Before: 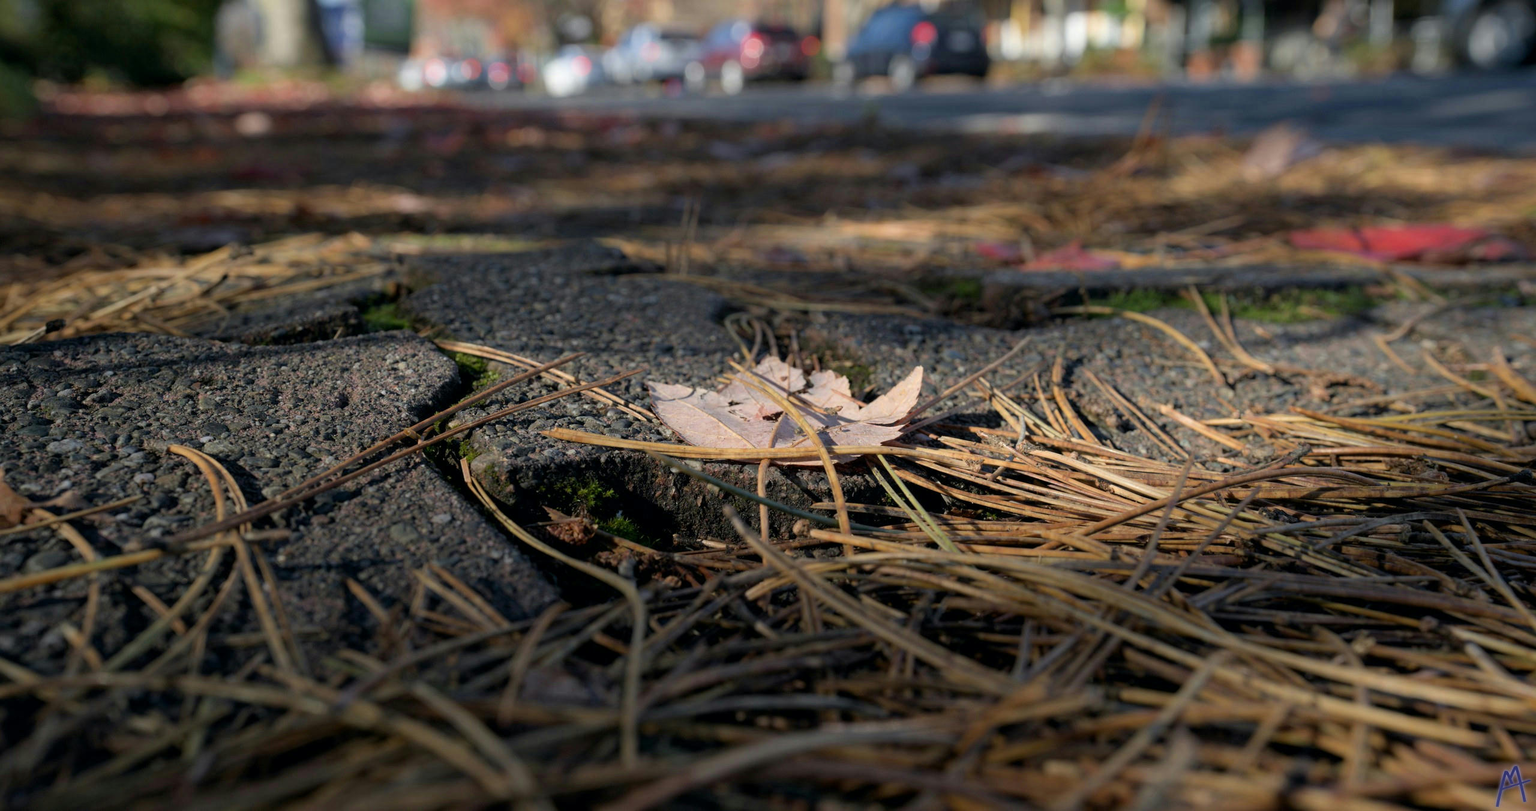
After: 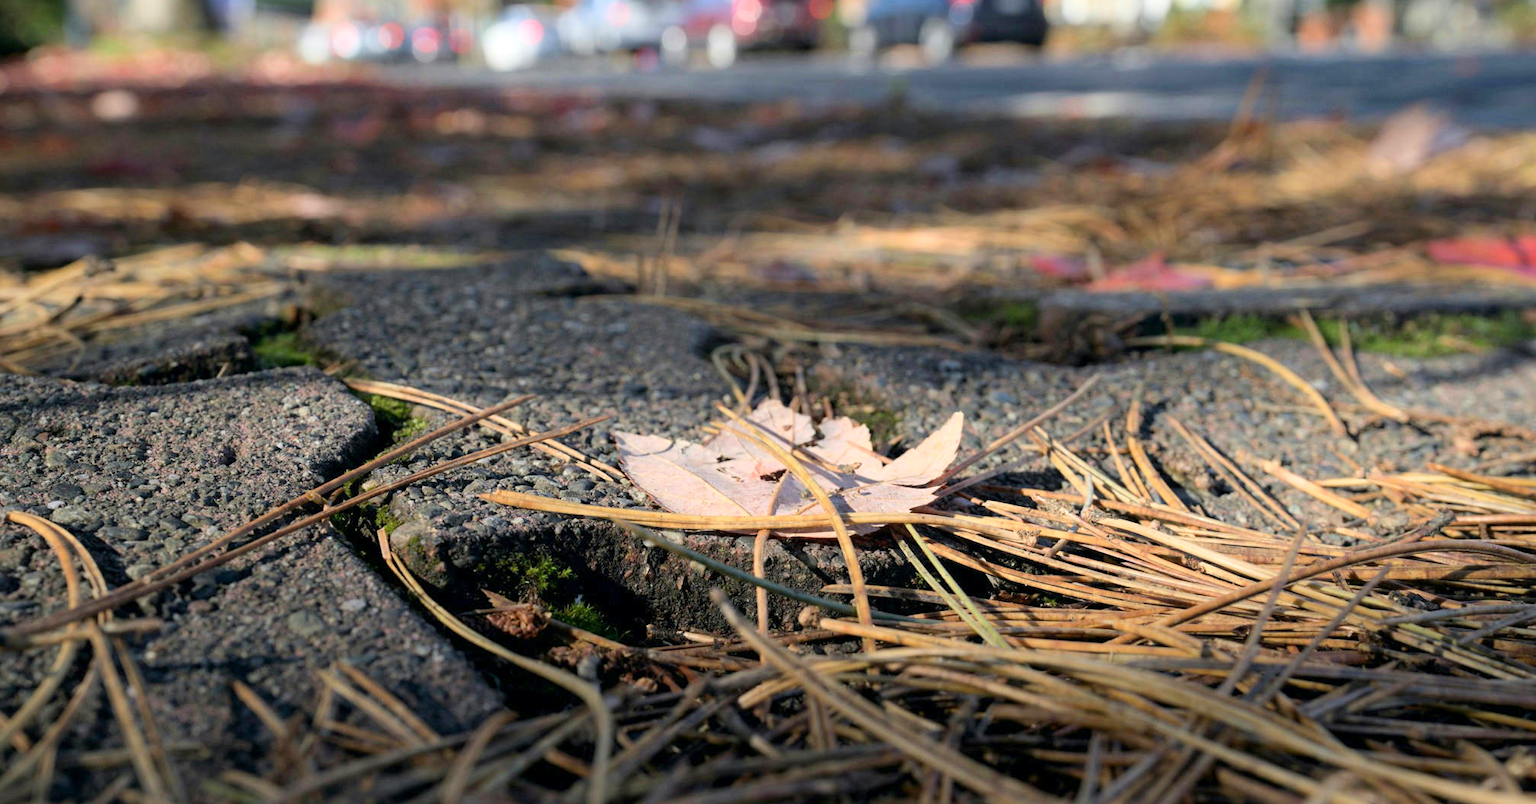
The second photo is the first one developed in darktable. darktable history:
crop and rotate: left 10.619%, top 5.071%, right 10.427%, bottom 16.574%
exposure: exposure 0.202 EV, compensate highlight preservation false
base curve: curves: ch0 [(0, 0) (0.204, 0.334) (0.55, 0.733) (1, 1)]
